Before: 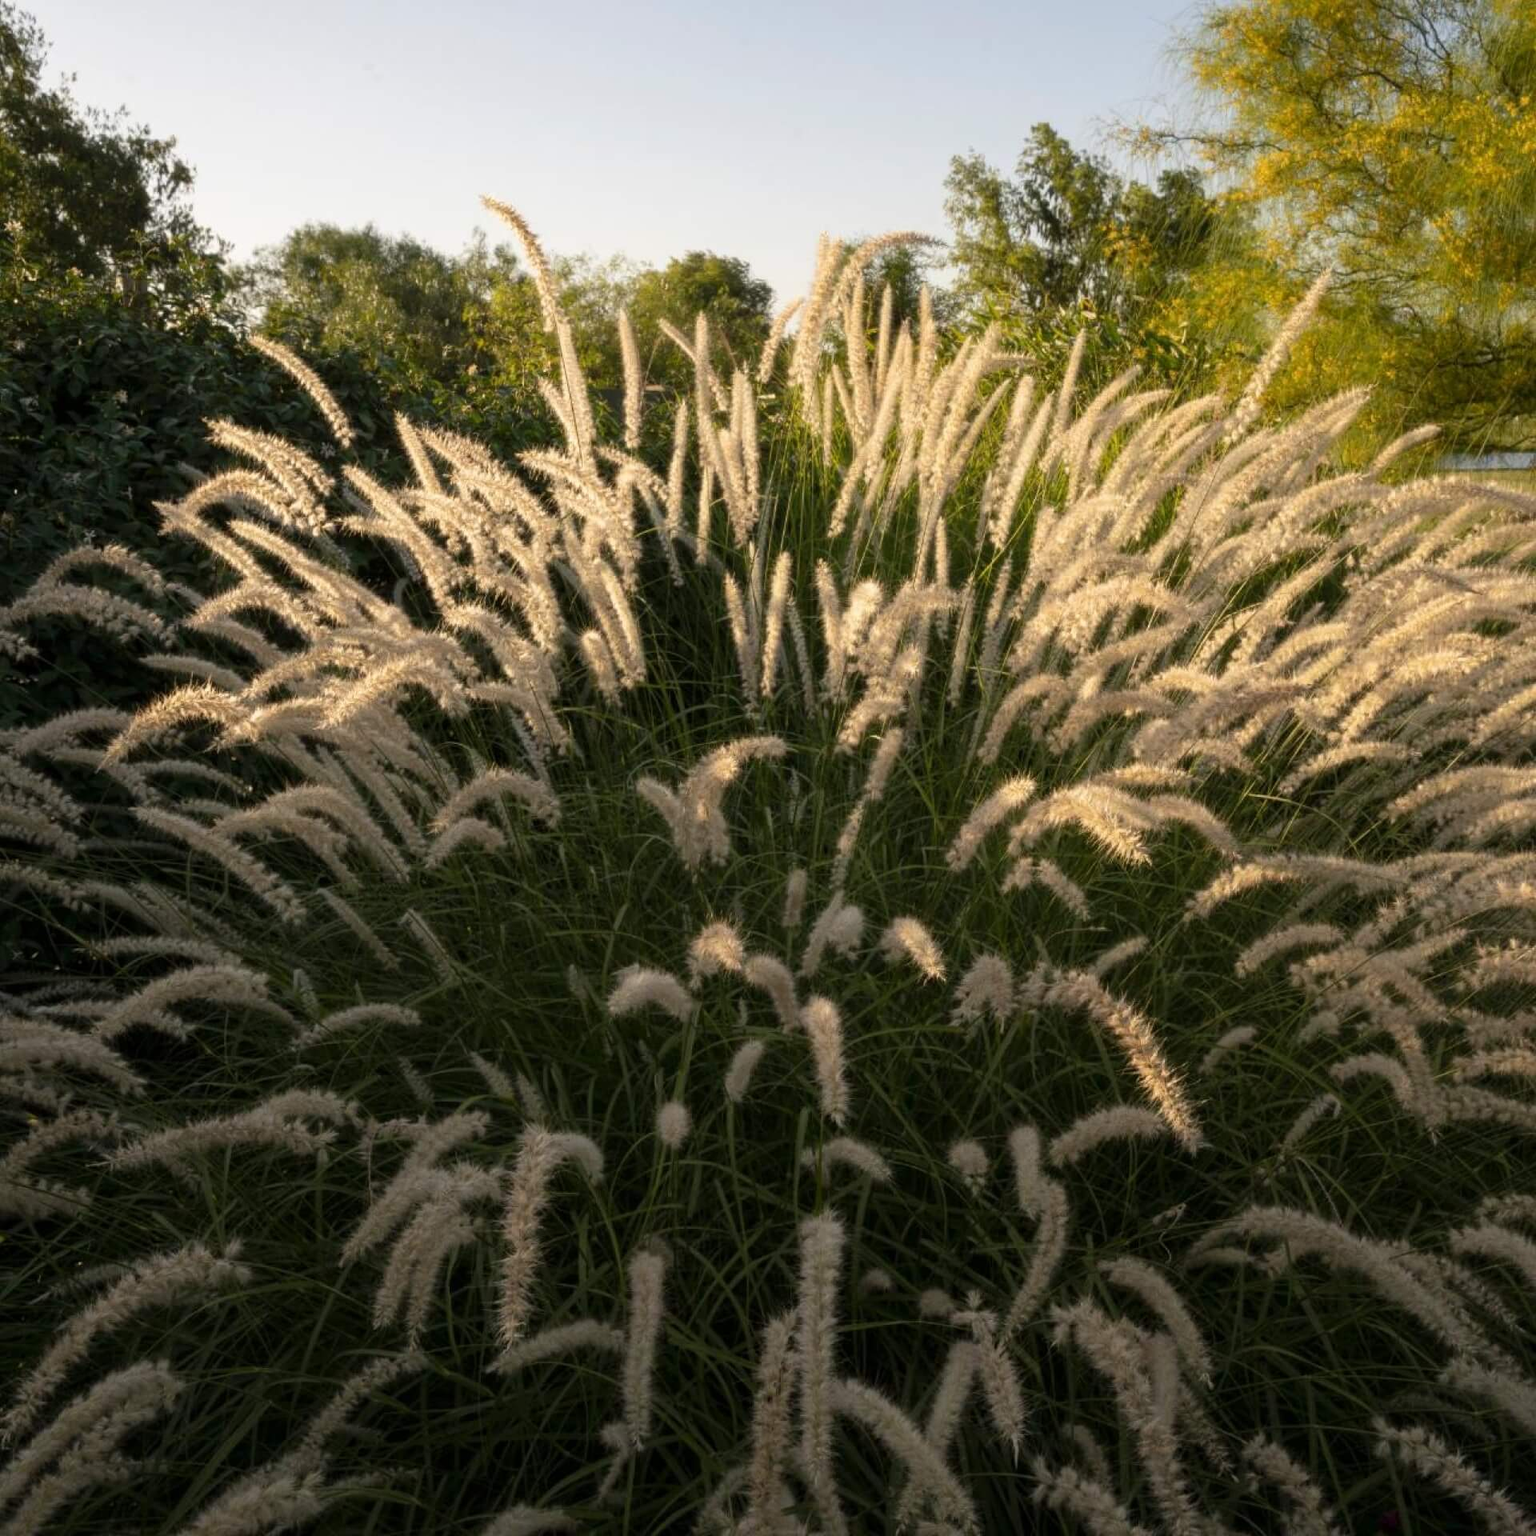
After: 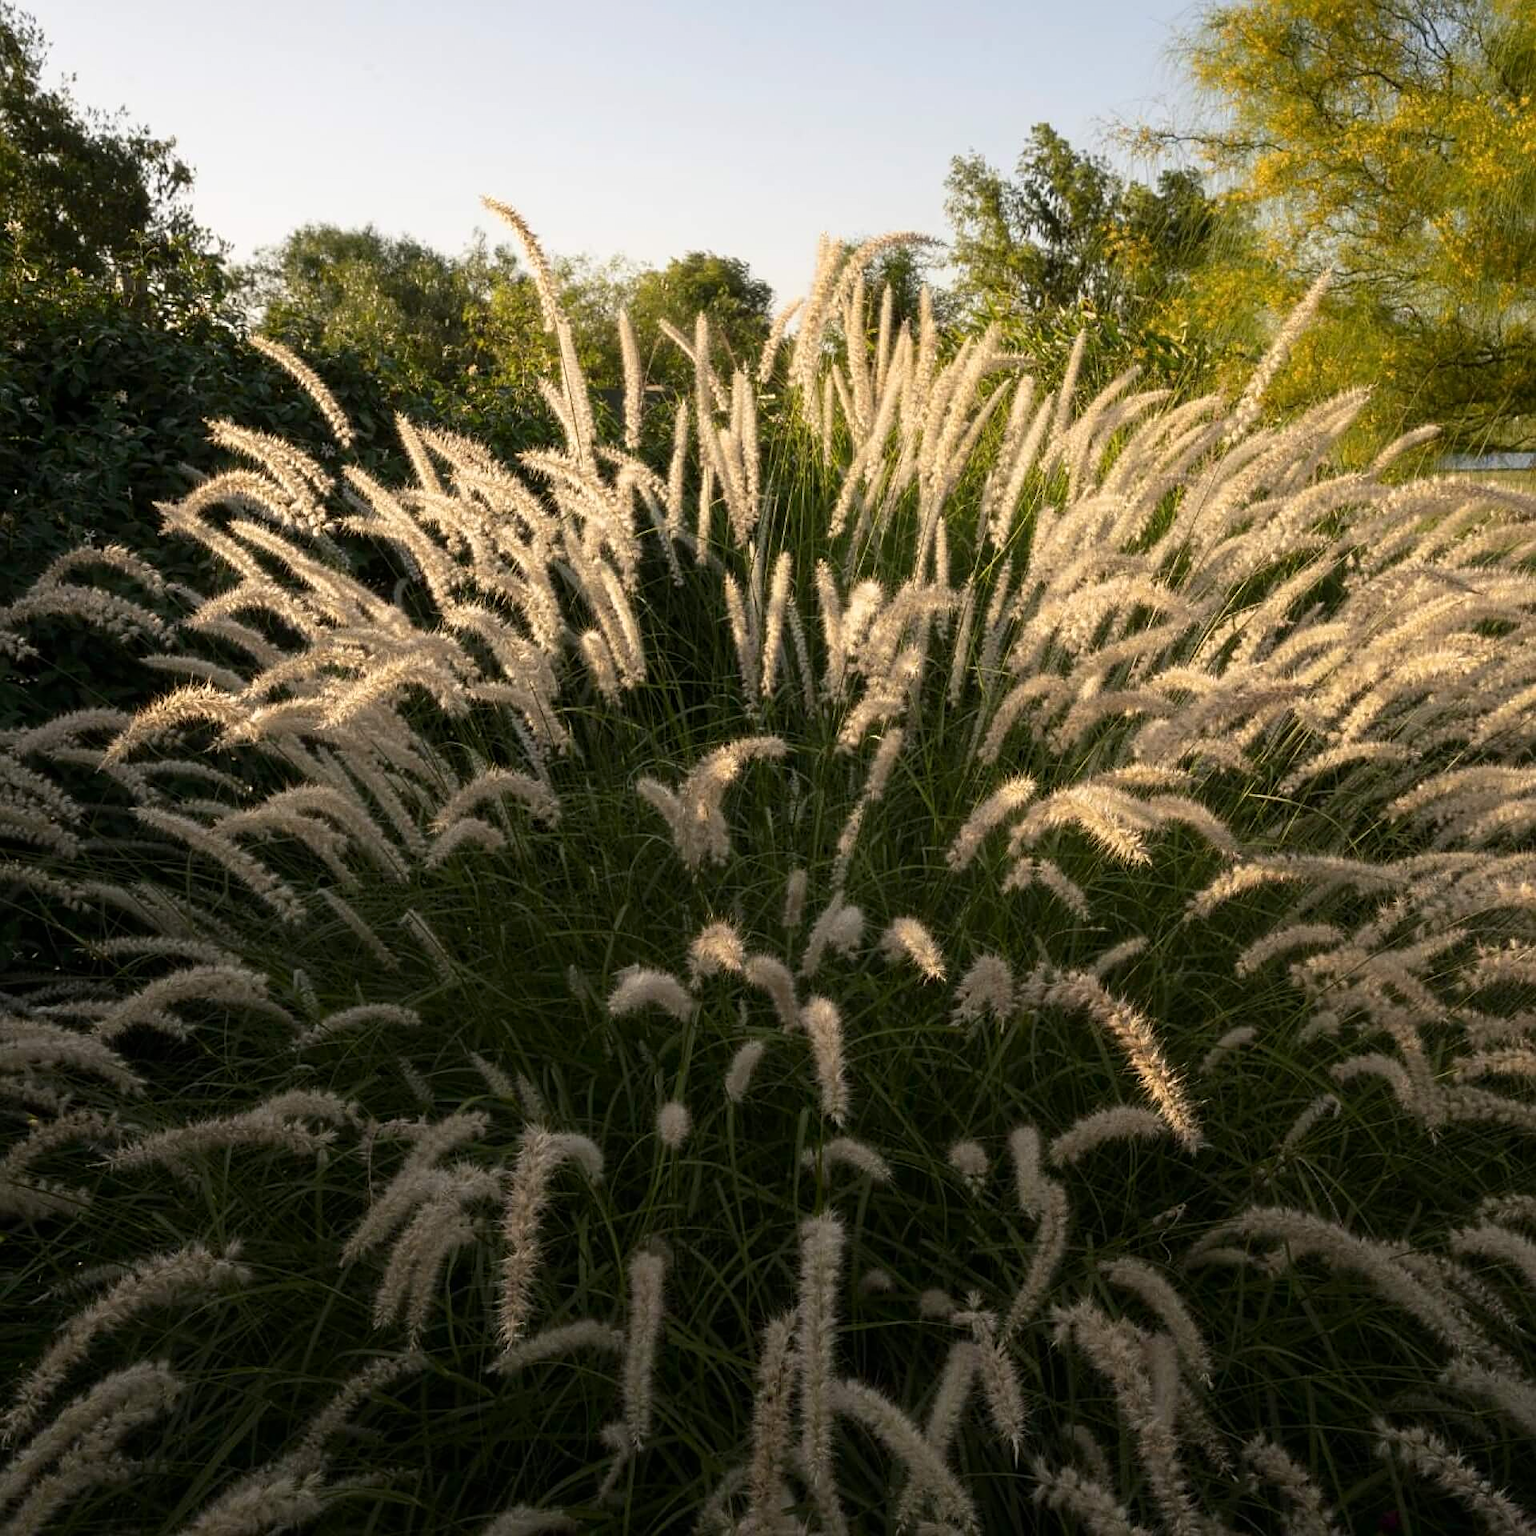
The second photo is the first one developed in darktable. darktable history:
shadows and highlights: shadows -29.41, highlights 29.27
sharpen: on, module defaults
